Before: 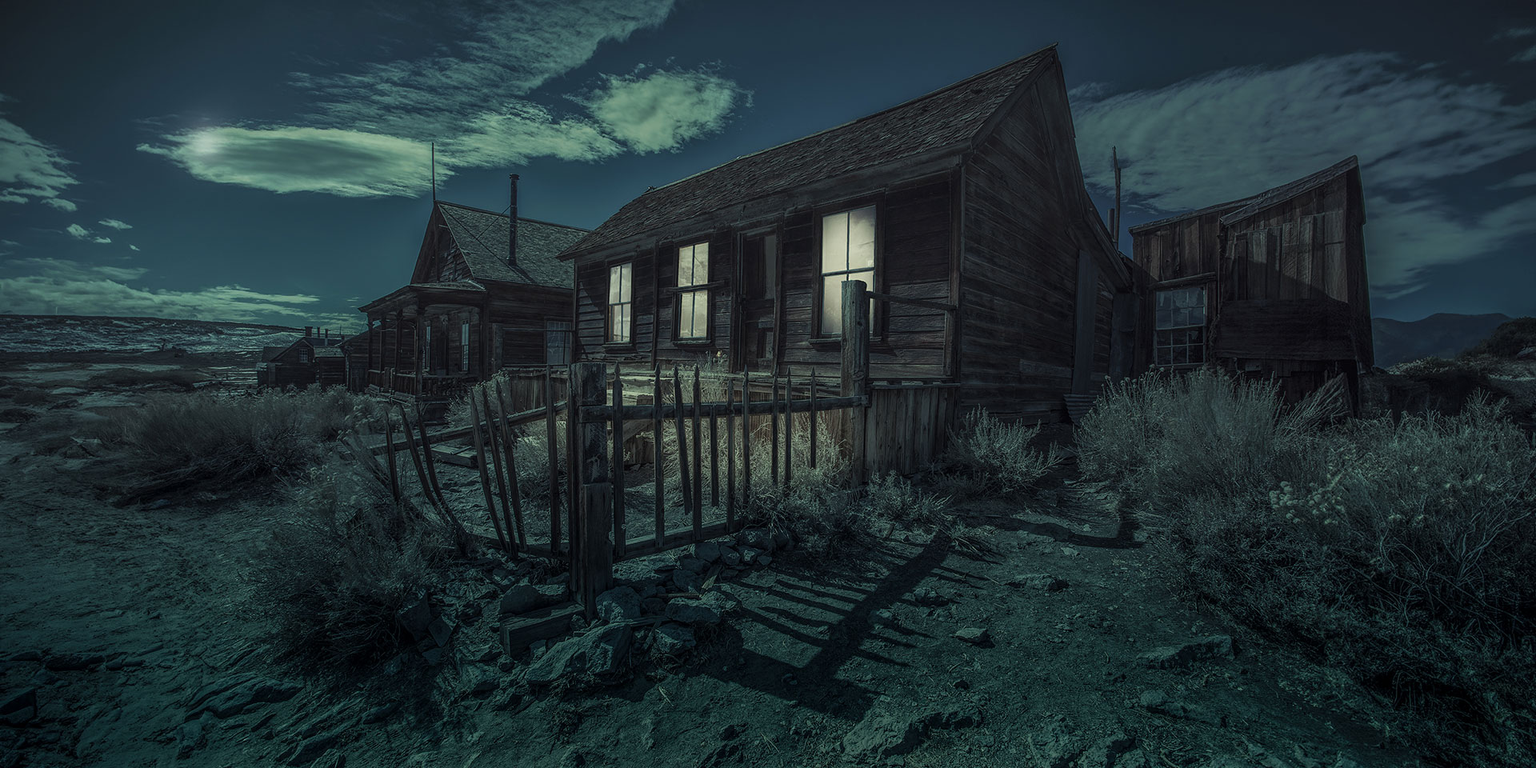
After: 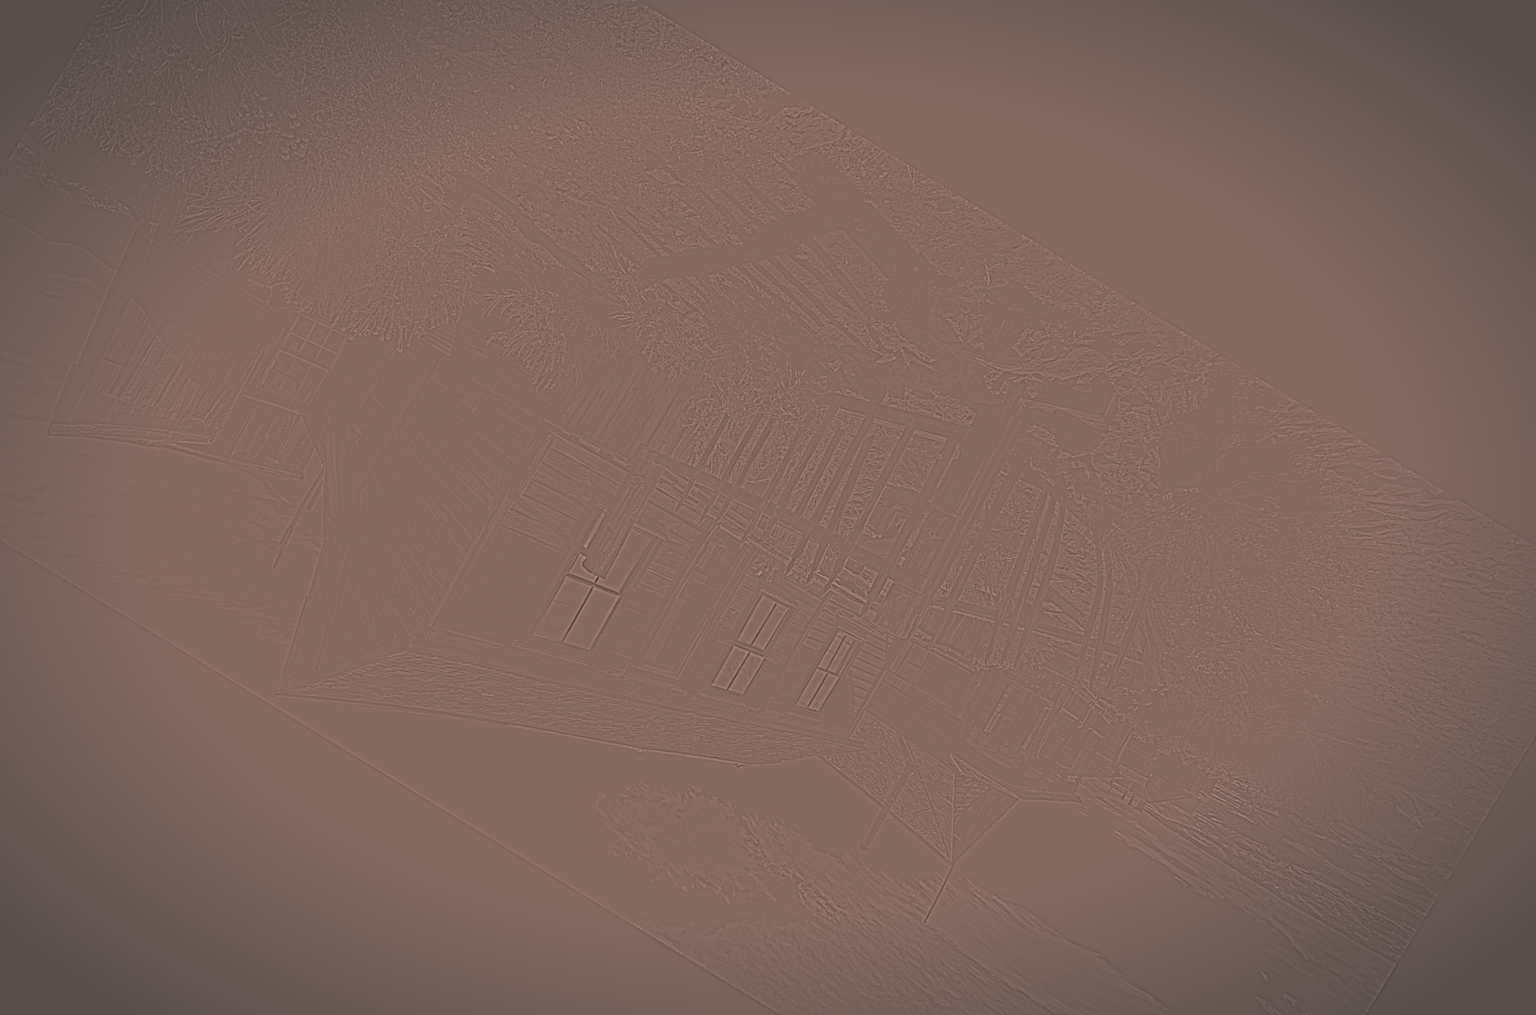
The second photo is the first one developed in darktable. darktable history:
tone equalizer: on, module defaults
crop and rotate: angle 148.68°, left 9.111%, top 15.603%, right 4.588%, bottom 17.041%
rotate and perspective: rotation -3°, crop left 0.031, crop right 0.968, crop top 0.07, crop bottom 0.93
white balance: red 1.004, blue 1.096
highpass: sharpness 9.84%, contrast boost 9.94%
vignetting: automatic ratio true
contrast brightness saturation: contrast -0.08, brightness -0.04, saturation -0.11
color correction: highlights a* 21.16, highlights b* 19.61
